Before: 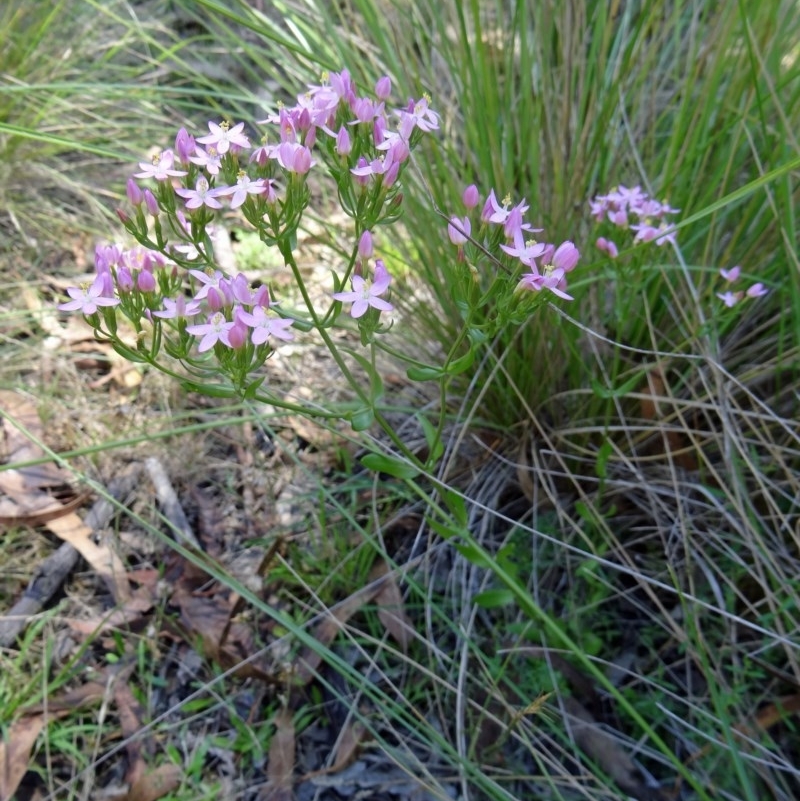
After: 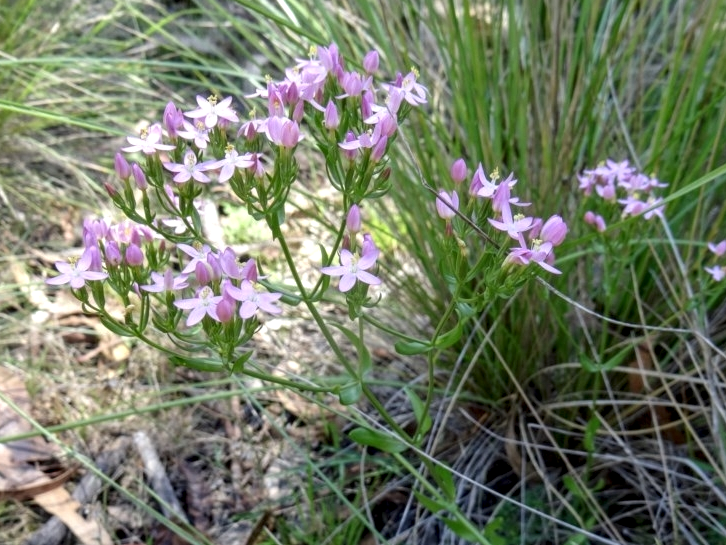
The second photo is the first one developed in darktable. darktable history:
local contrast: highlights 62%, detail 143%, midtone range 0.423
crop: left 1.51%, top 3.361%, right 7.62%, bottom 28.492%
